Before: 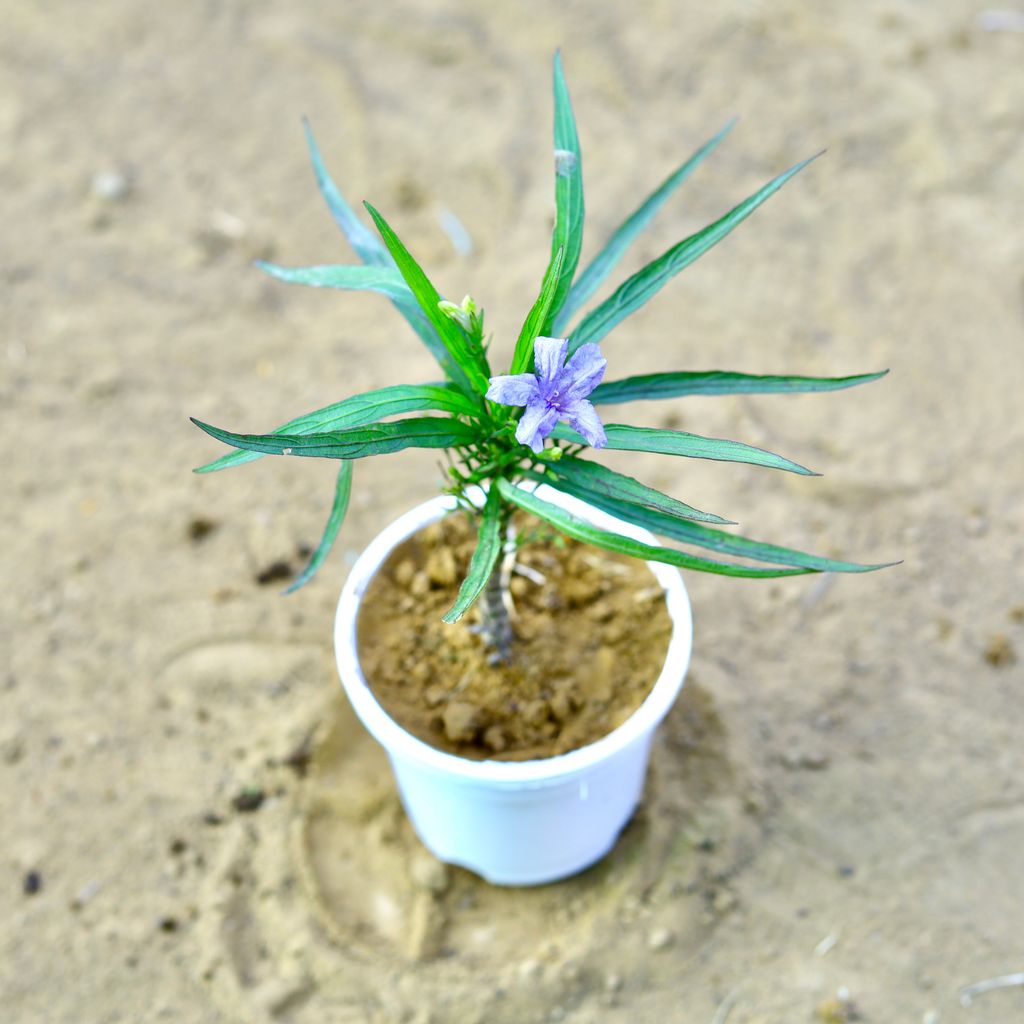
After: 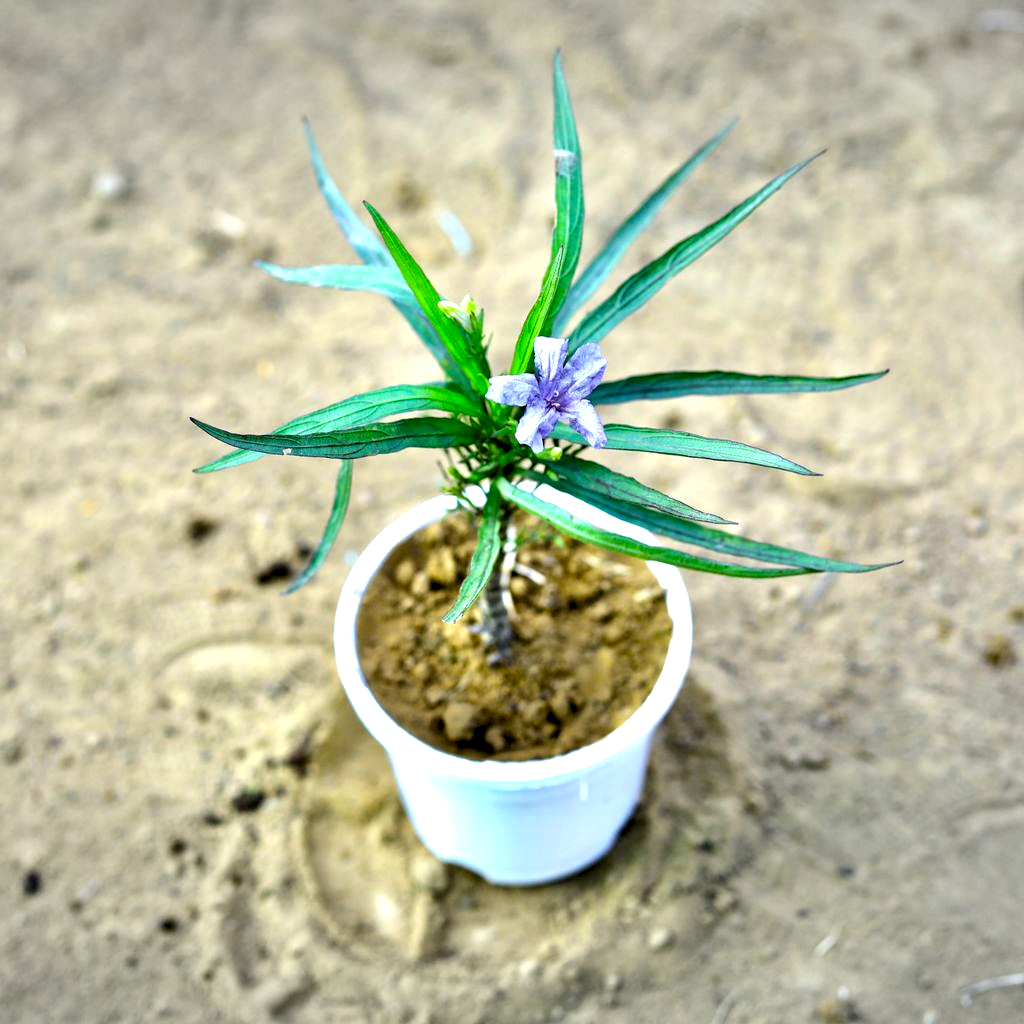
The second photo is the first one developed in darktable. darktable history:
exposure: black level correction 0.01, compensate highlight preservation false
haze removal: adaptive false
levels: levels [0.129, 0.519, 0.867]
vignetting: fall-off start 97.62%, fall-off radius 100.29%, width/height ratio 1.363
